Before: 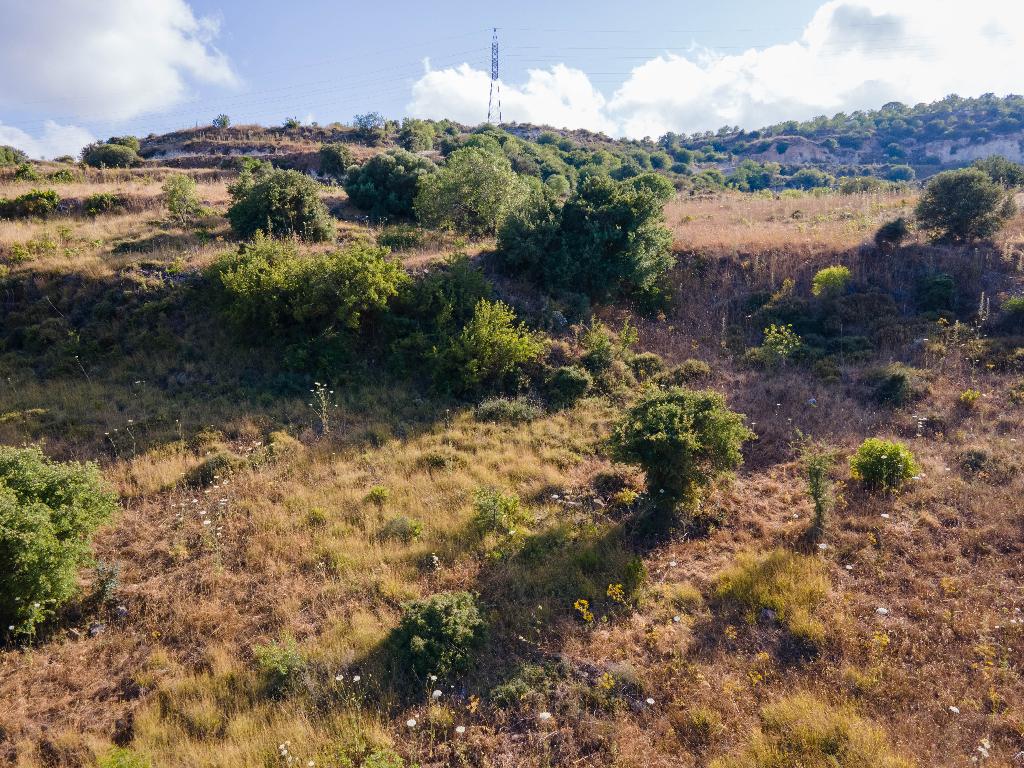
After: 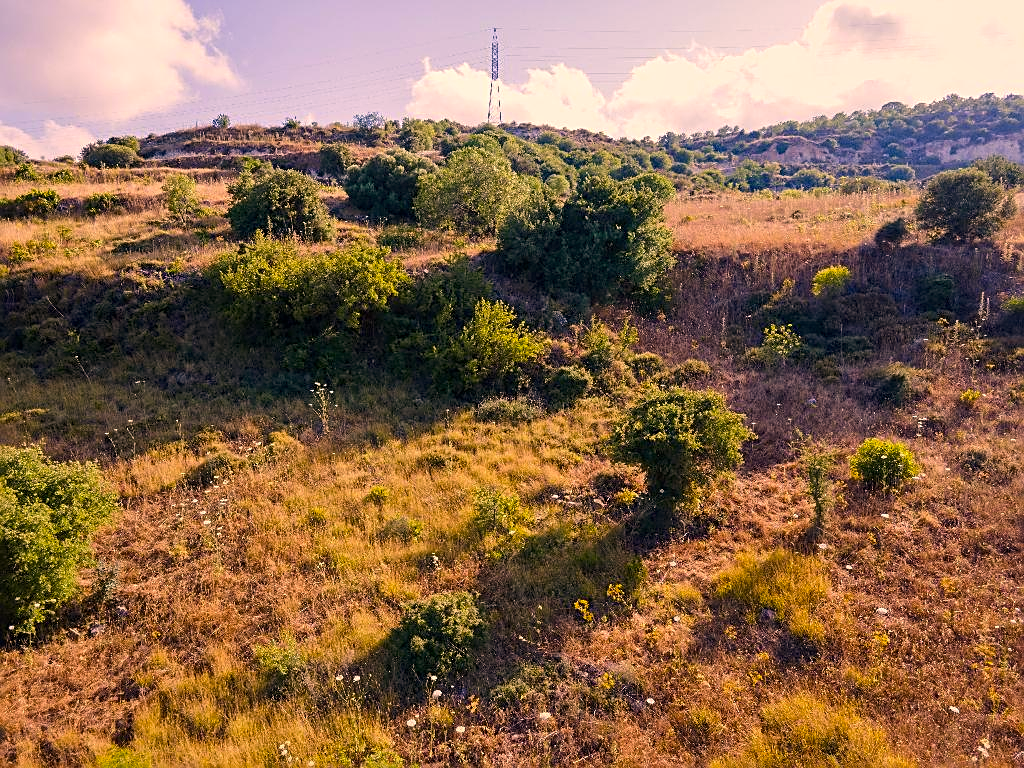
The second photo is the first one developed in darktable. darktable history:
local contrast: mode bilateral grid, contrast 20, coarseness 51, detail 119%, midtone range 0.2
color balance rgb: perceptual saturation grading › global saturation 19.4%
sharpen: on, module defaults
color correction: highlights a* 17.77, highlights b* 18.95
